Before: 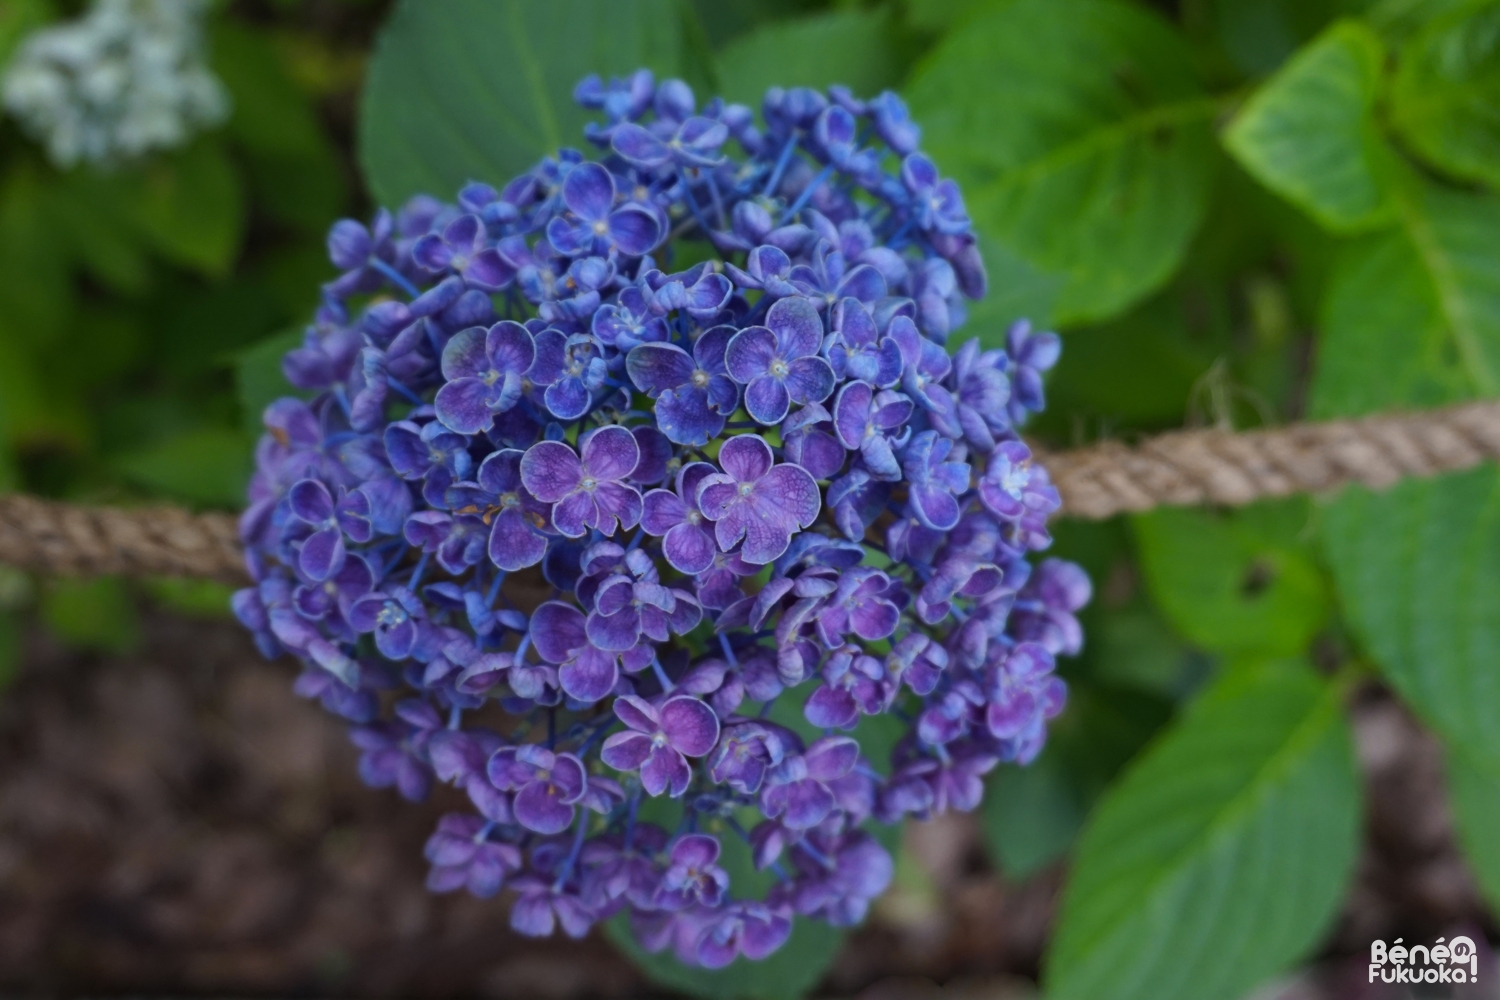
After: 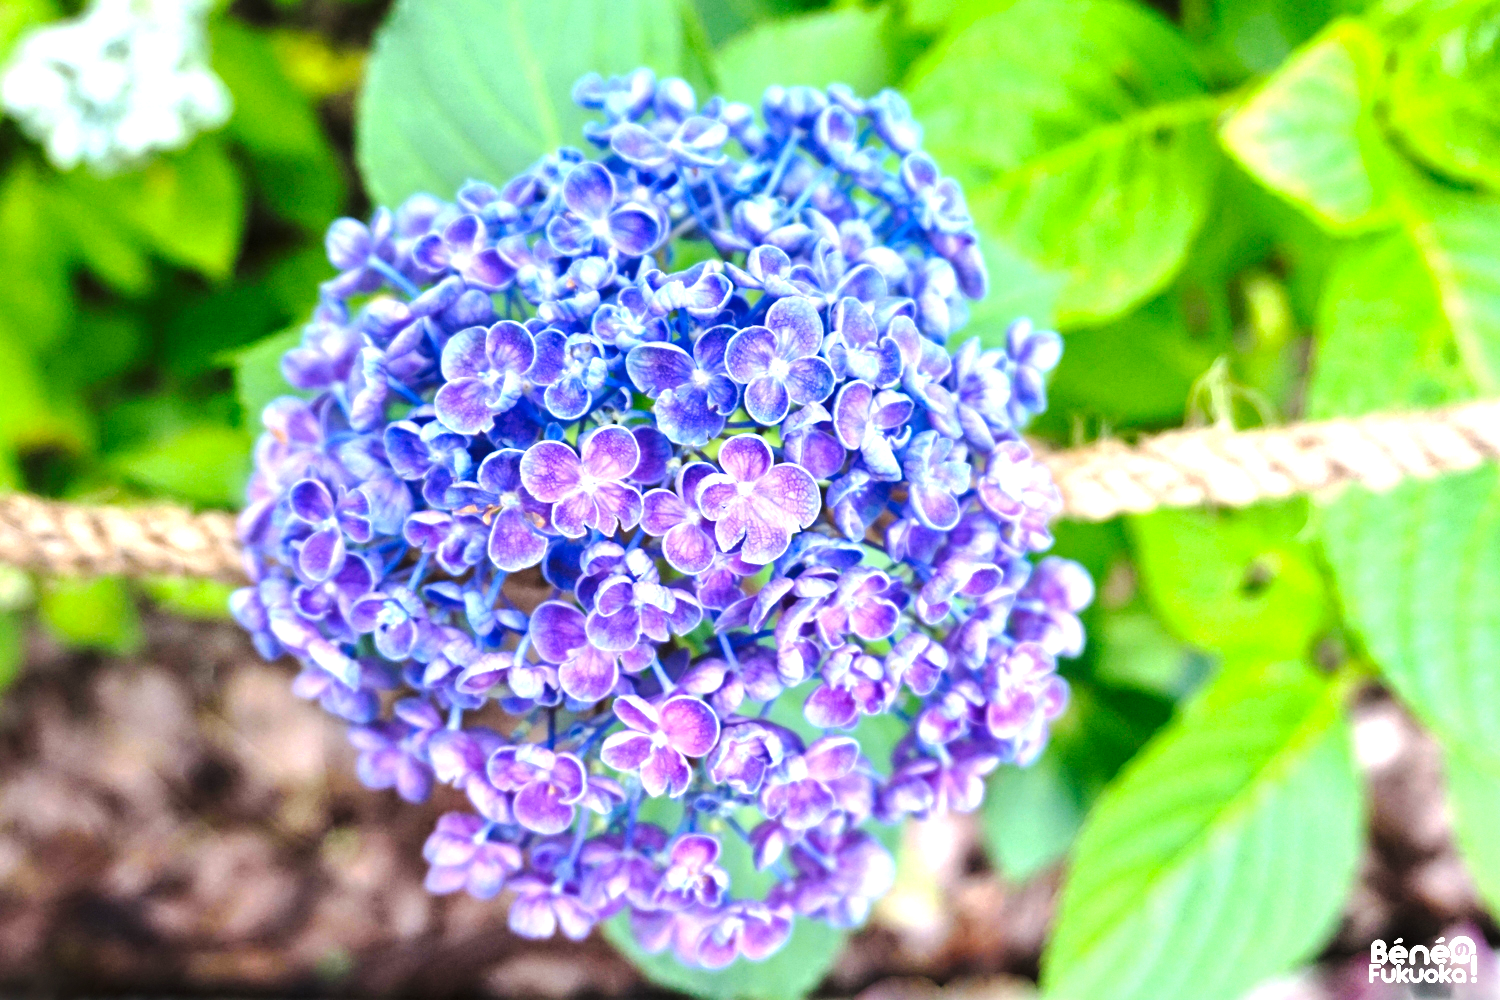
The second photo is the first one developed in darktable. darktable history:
local contrast: mode bilateral grid, contrast 21, coarseness 51, detail 132%, midtone range 0.2
tone equalizer: -7 EV 0.159 EV, -6 EV 0.591 EV, -5 EV 1.12 EV, -4 EV 1.34 EV, -3 EV 1.15 EV, -2 EV 0.6 EV, -1 EV 0.149 EV, luminance estimator HSV value / RGB max
levels: black 0.101%, levels [0, 0.394, 0.787]
base curve: curves: ch0 [(0, 0) (0.028, 0.03) (0.121, 0.232) (0.46, 0.748) (0.859, 0.968) (1, 1)], preserve colors none
